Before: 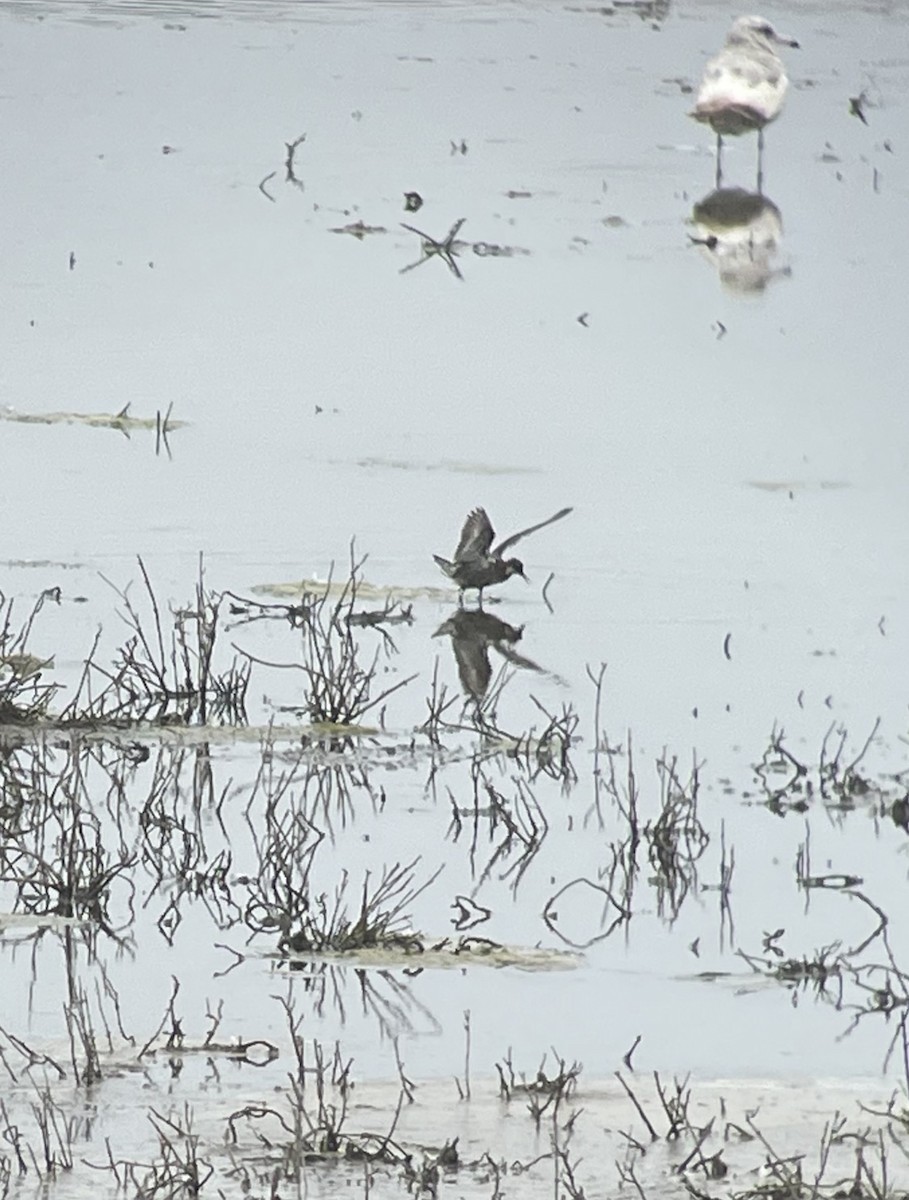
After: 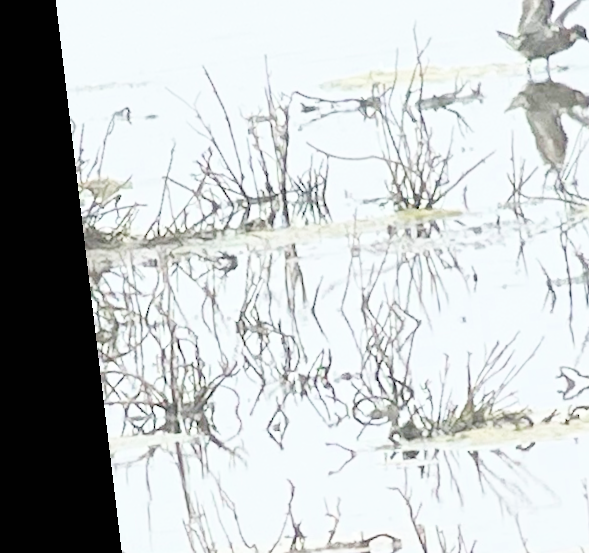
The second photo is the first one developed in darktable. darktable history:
filmic rgb: black relative exposure -7.65 EV, white relative exposure 4.56 EV, hardness 3.61
crop: top 44.483%, right 43.593%, bottom 12.892%
exposure: black level correction 0, exposure 2.138 EV, compensate exposure bias true, compensate highlight preservation false
rotate and perspective: rotation -6.83°, automatic cropping off
